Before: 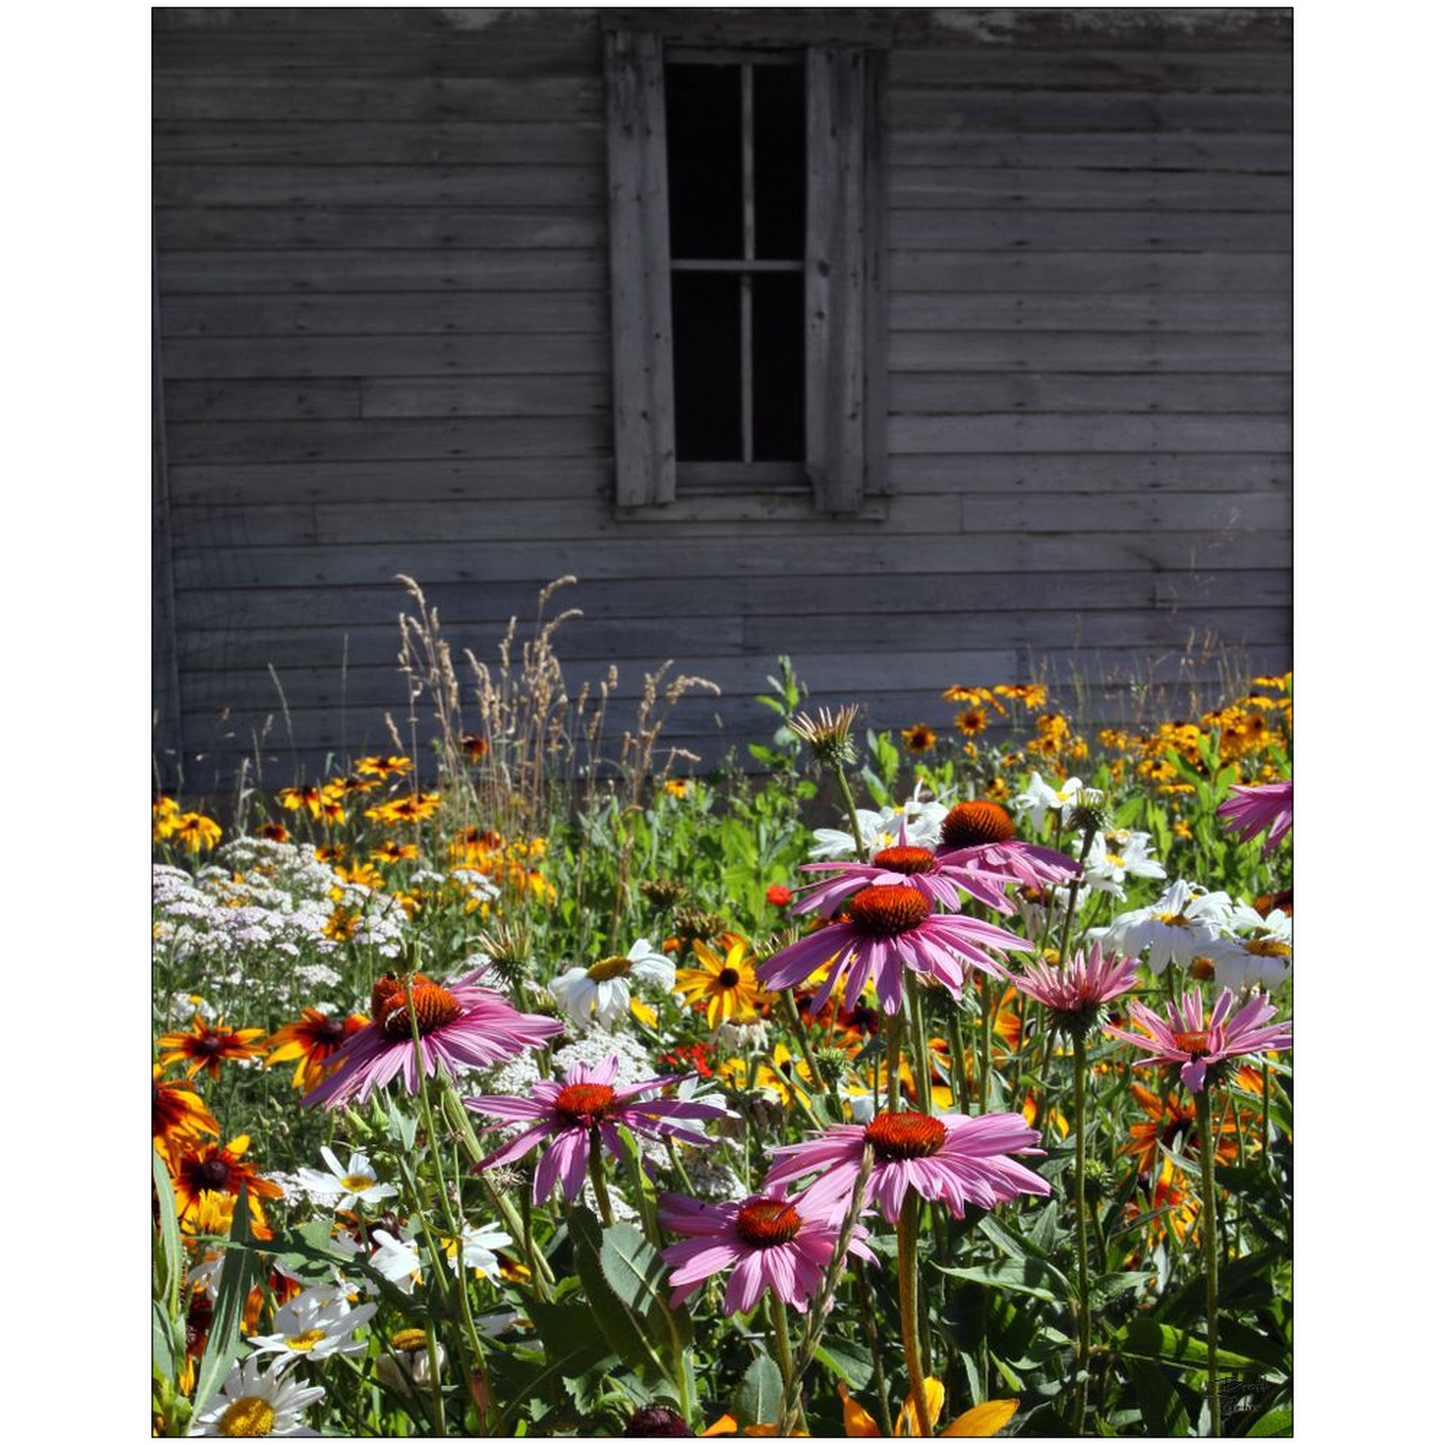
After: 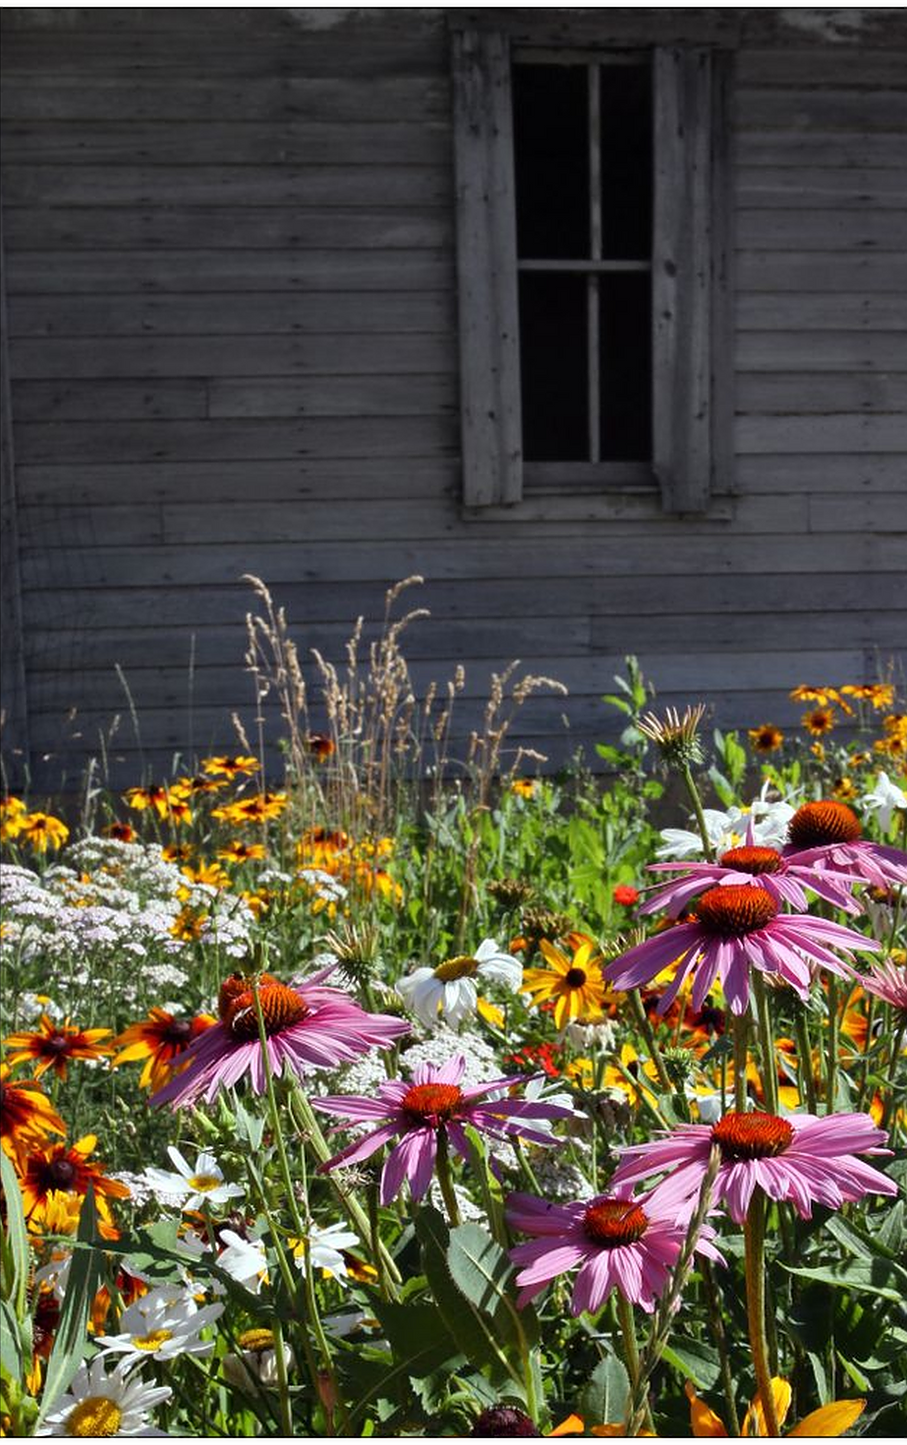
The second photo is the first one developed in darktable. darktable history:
crop: left 10.644%, right 26.528%
sharpen: radius 1
